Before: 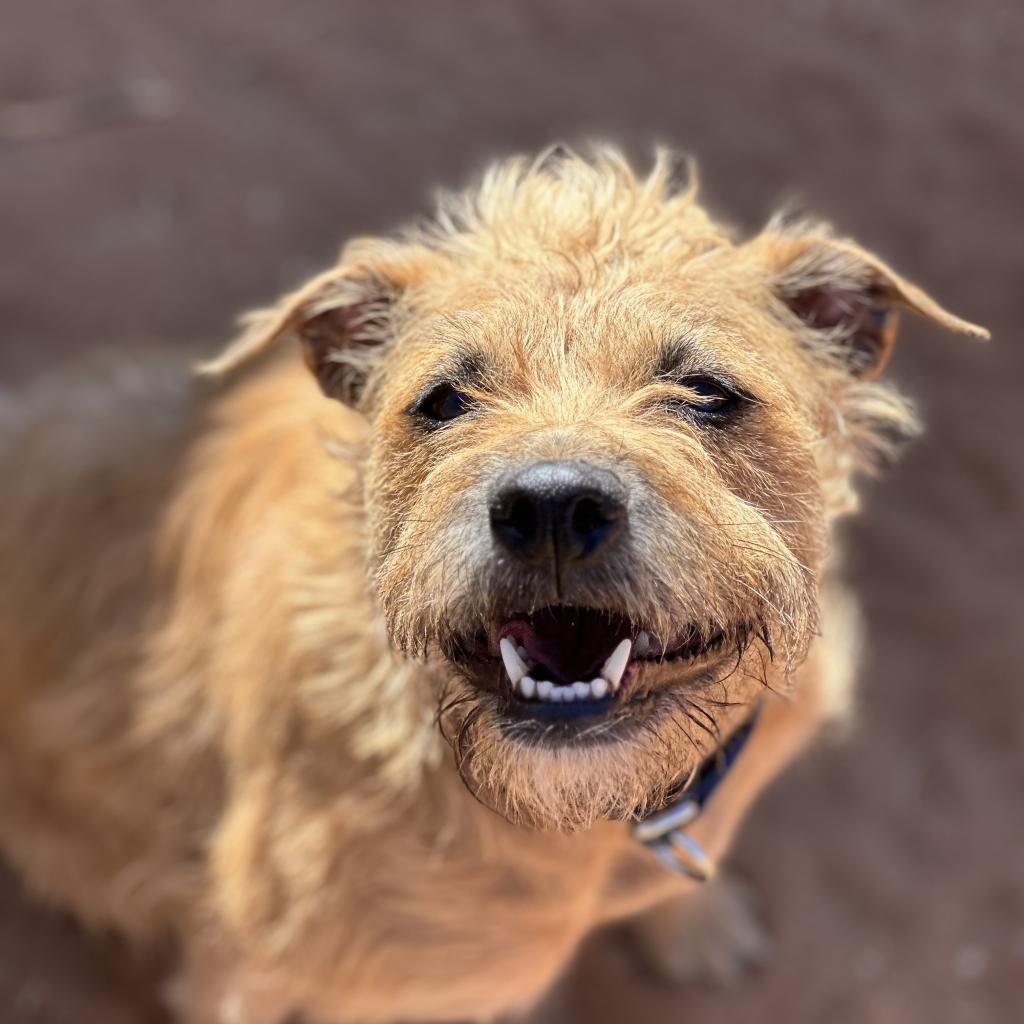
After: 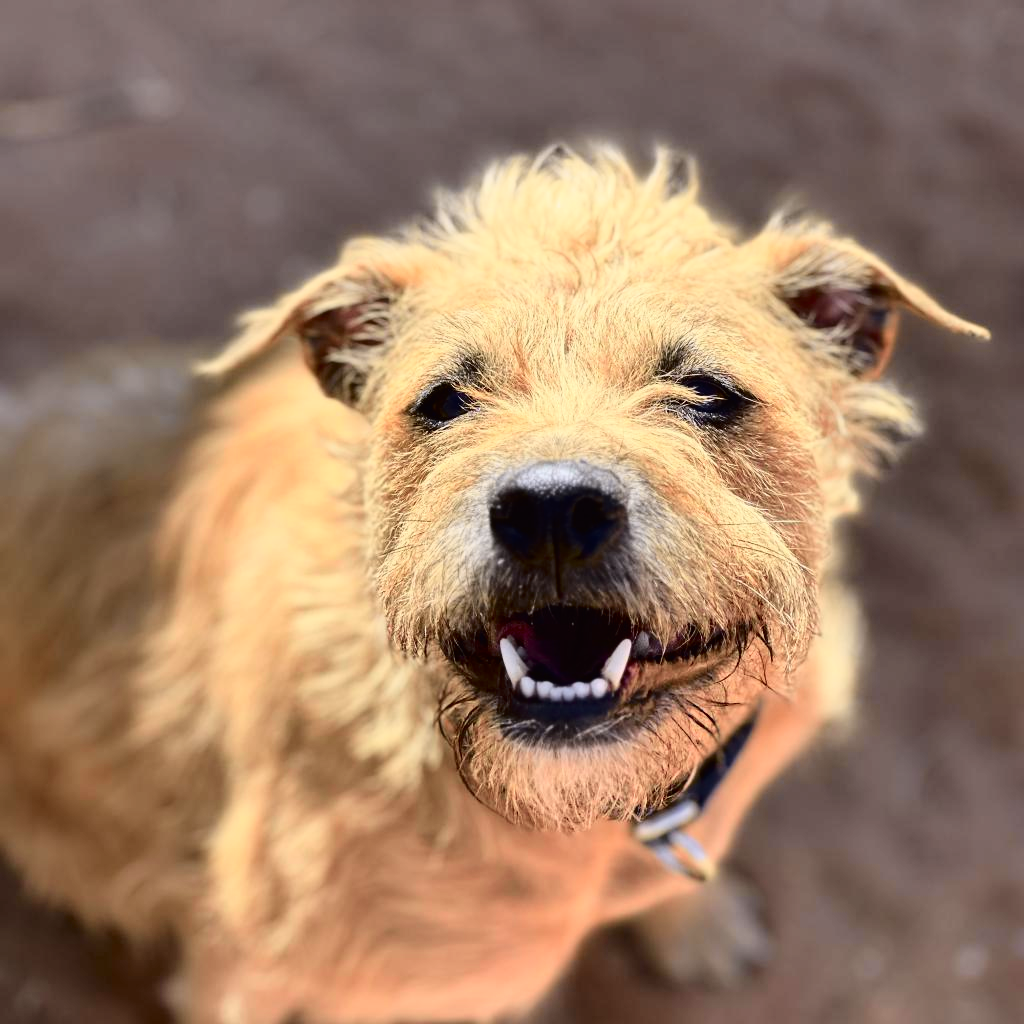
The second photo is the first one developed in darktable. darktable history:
tone curve: curves: ch0 [(0, 0.011) (0.053, 0.026) (0.174, 0.115) (0.398, 0.444) (0.673, 0.775) (0.829, 0.906) (0.991, 0.981)]; ch1 [(0, 0) (0.276, 0.206) (0.409, 0.383) (0.473, 0.458) (0.492, 0.501) (0.512, 0.513) (0.54, 0.543) (0.585, 0.617) (0.659, 0.686) (0.78, 0.8) (1, 1)]; ch2 [(0, 0) (0.438, 0.449) (0.473, 0.469) (0.503, 0.5) (0.523, 0.534) (0.562, 0.594) (0.612, 0.635) (0.695, 0.713) (1, 1)], color space Lab, independent channels, preserve colors none
